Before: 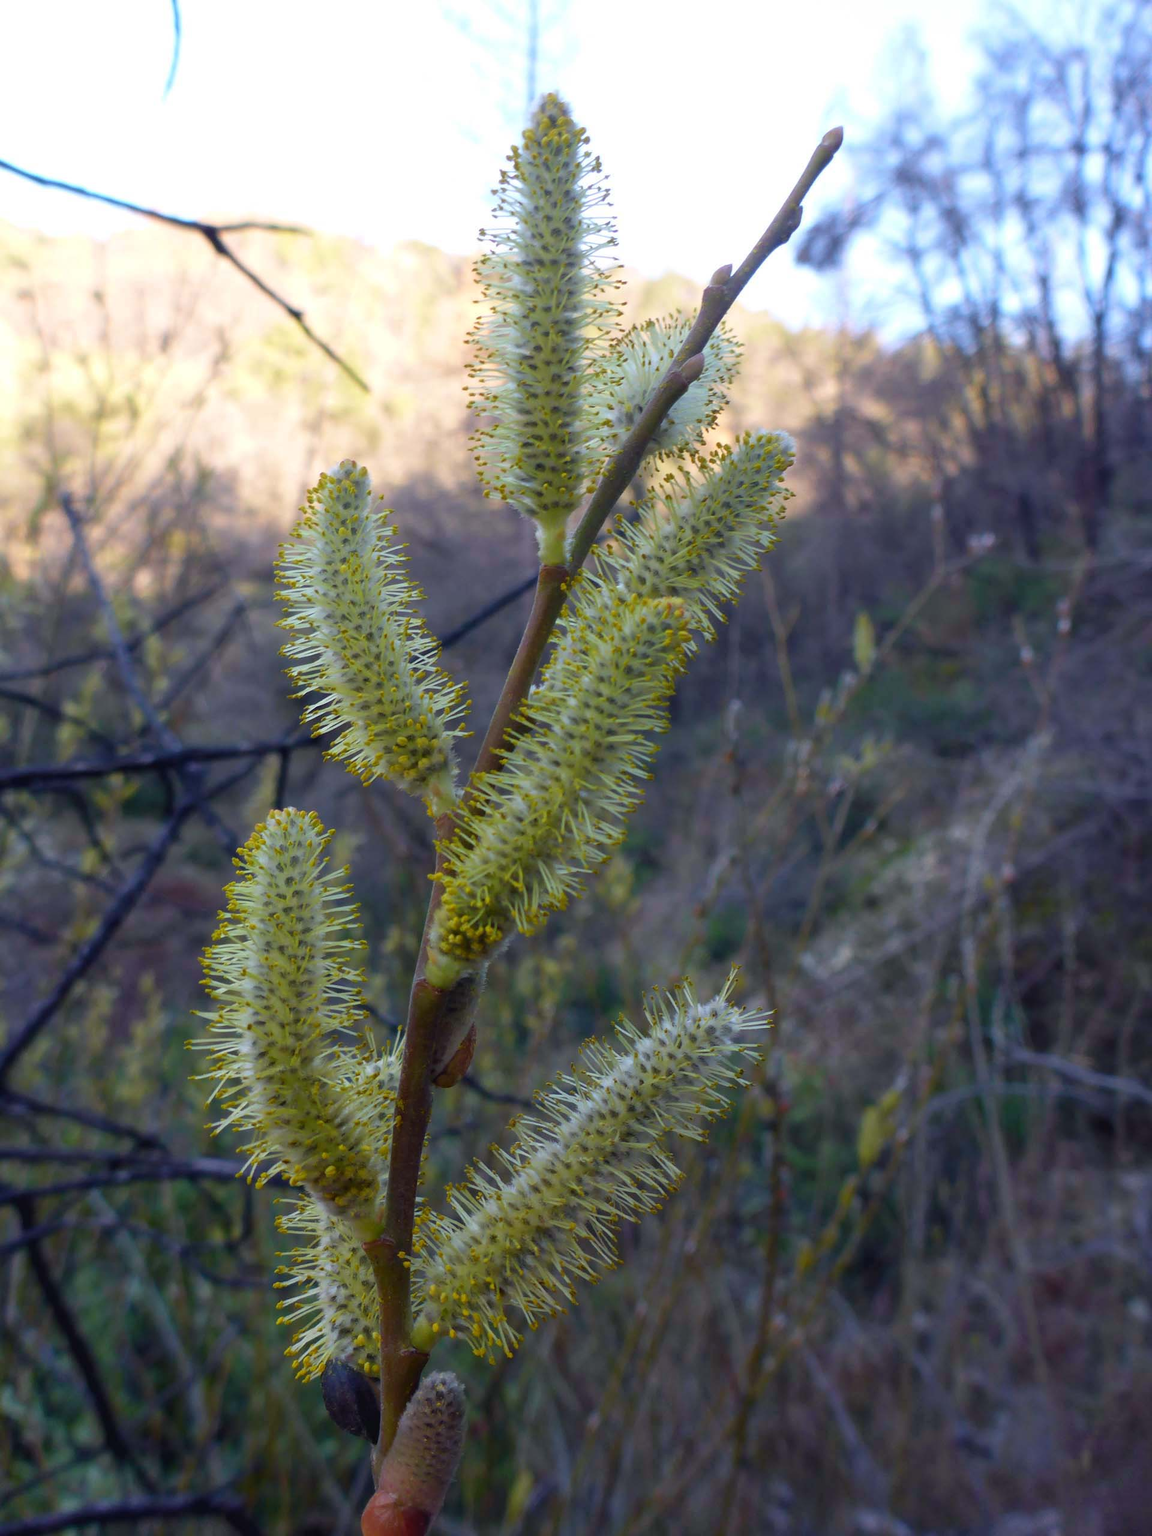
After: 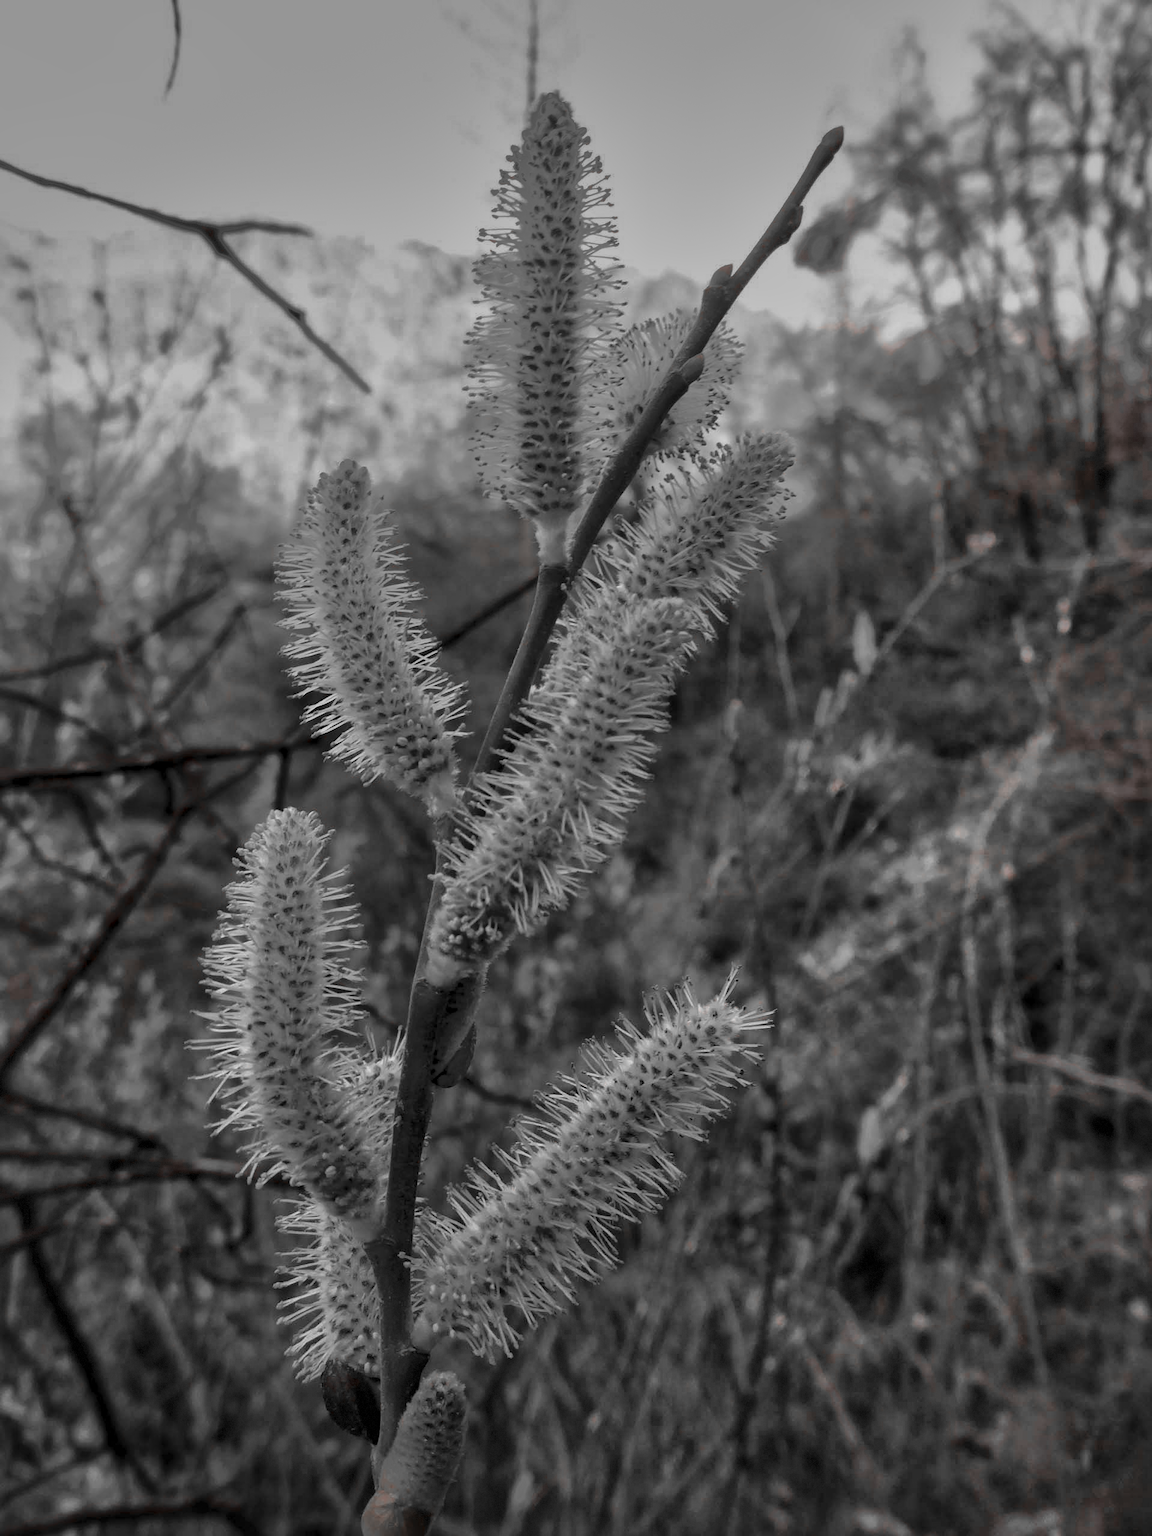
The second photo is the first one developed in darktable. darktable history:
color correction: highlights a* 8.98, highlights b* 15.09, shadows a* -0.49, shadows b* 26.52
vignetting: fall-off start 91%, fall-off radius 39.39%, brightness -0.182, saturation -0.3, width/height ratio 1.219, shape 1.3, dithering 8-bit output, unbound false
color zones: curves: ch1 [(0, 0.006) (0.094, 0.285) (0.171, 0.001) (0.429, 0.001) (0.571, 0.003) (0.714, 0.004) (0.857, 0.004) (1, 0.006)] | blend: blend mode normal, opacity 86%; mask: uniform (no mask)
local contrast: mode bilateral grid, contrast 25, coarseness 60, detail 151%, midtone range 0.2
tone mapping: contrast compression 1.5, spatial extent 10 | blend: blend mode average, opacity 100%; mask: uniform (no mask)
contrast equalizer: y [[0.5 ×6], [0.5 ×6], [0.975, 0.964, 0.925, 0.865, 0.793, 0.721], [0 ×6], [0 ×6]]
